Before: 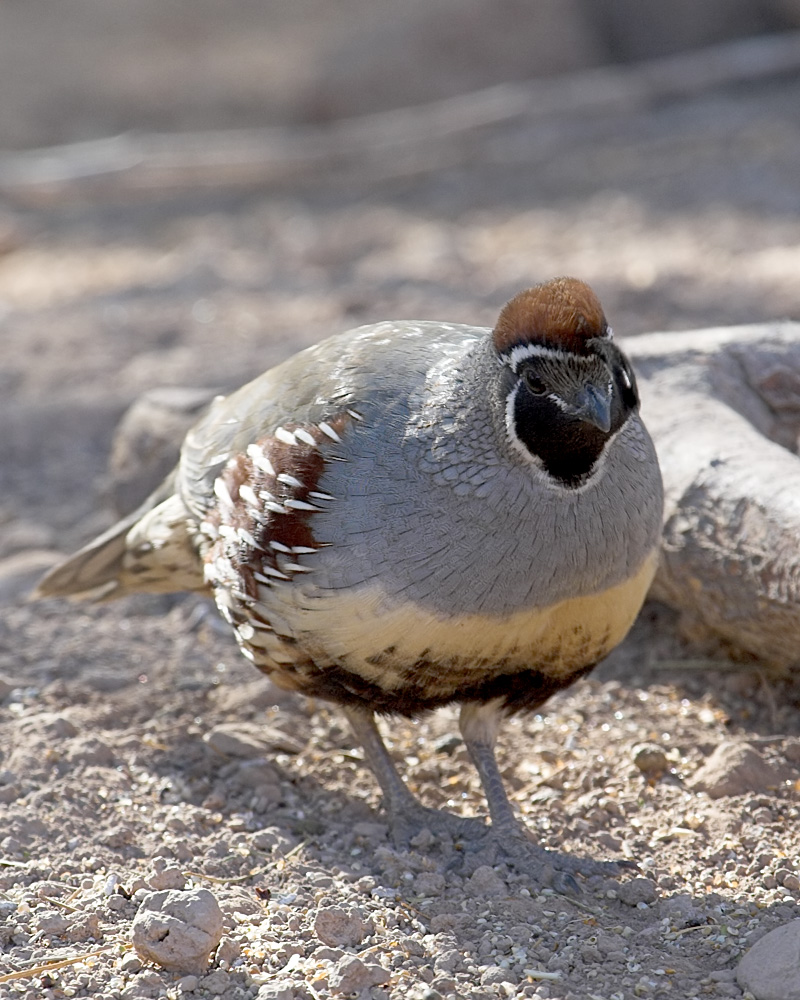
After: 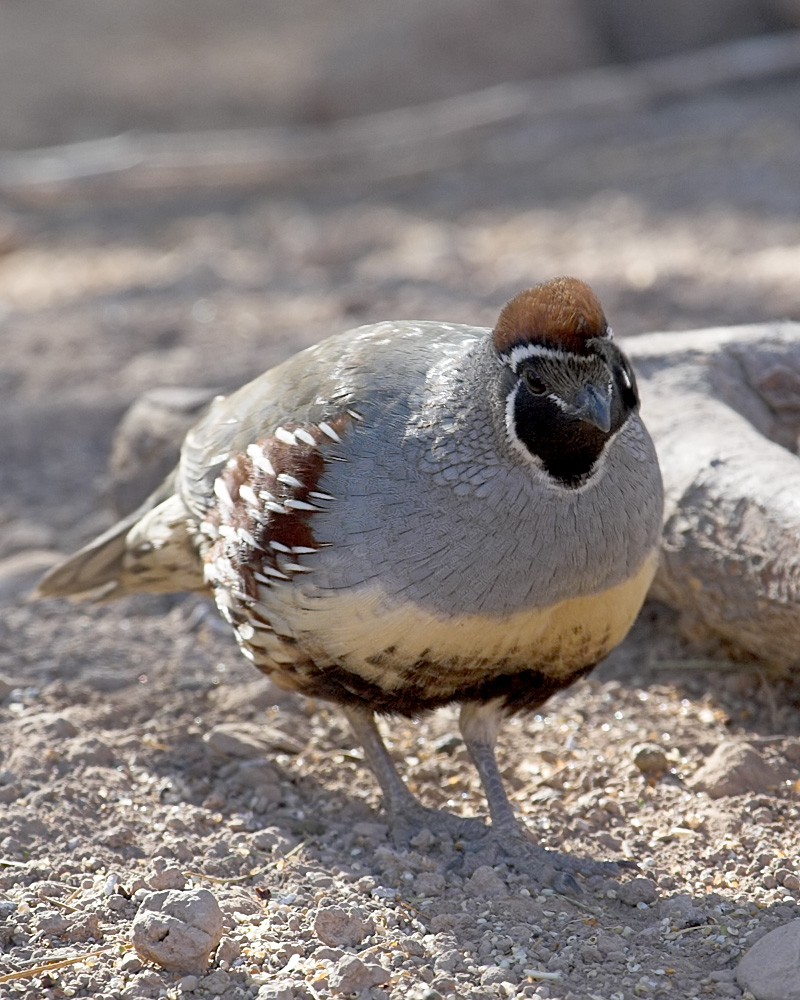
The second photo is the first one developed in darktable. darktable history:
shadows and highlights: radius 102.96, shadows 50.74, highlights -64, highlights color adjustment 53.49%, soften with gaussian
